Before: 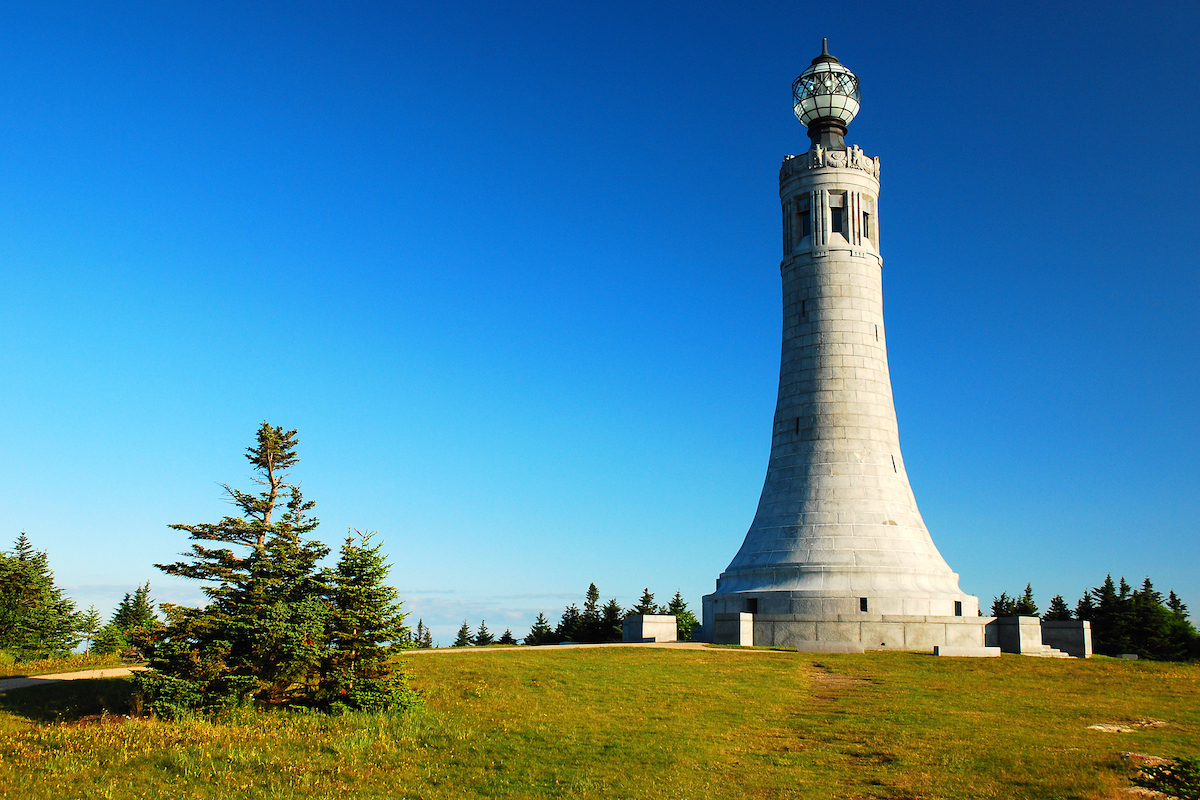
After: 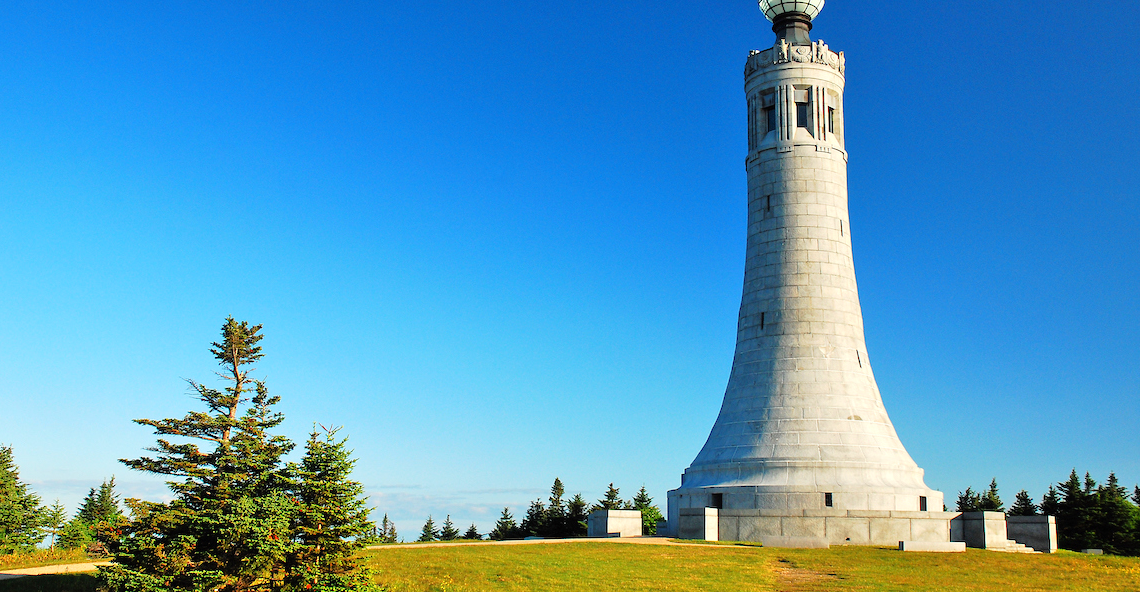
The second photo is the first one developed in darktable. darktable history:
crop and rotate: left 2.991%, top 13.302%, right 1.981%, bottom 12.636%
tone equalizer: -7 EV 0.15 EV, -6 EV 0.6 EV, -5 EV 1.15 EV, -4 EV 1.33 EV, -3 EV 1.15 EV, -2 EV 0.6 EV, -1 EV 0.15 EV, mask exposure compensation -0.5 EV
